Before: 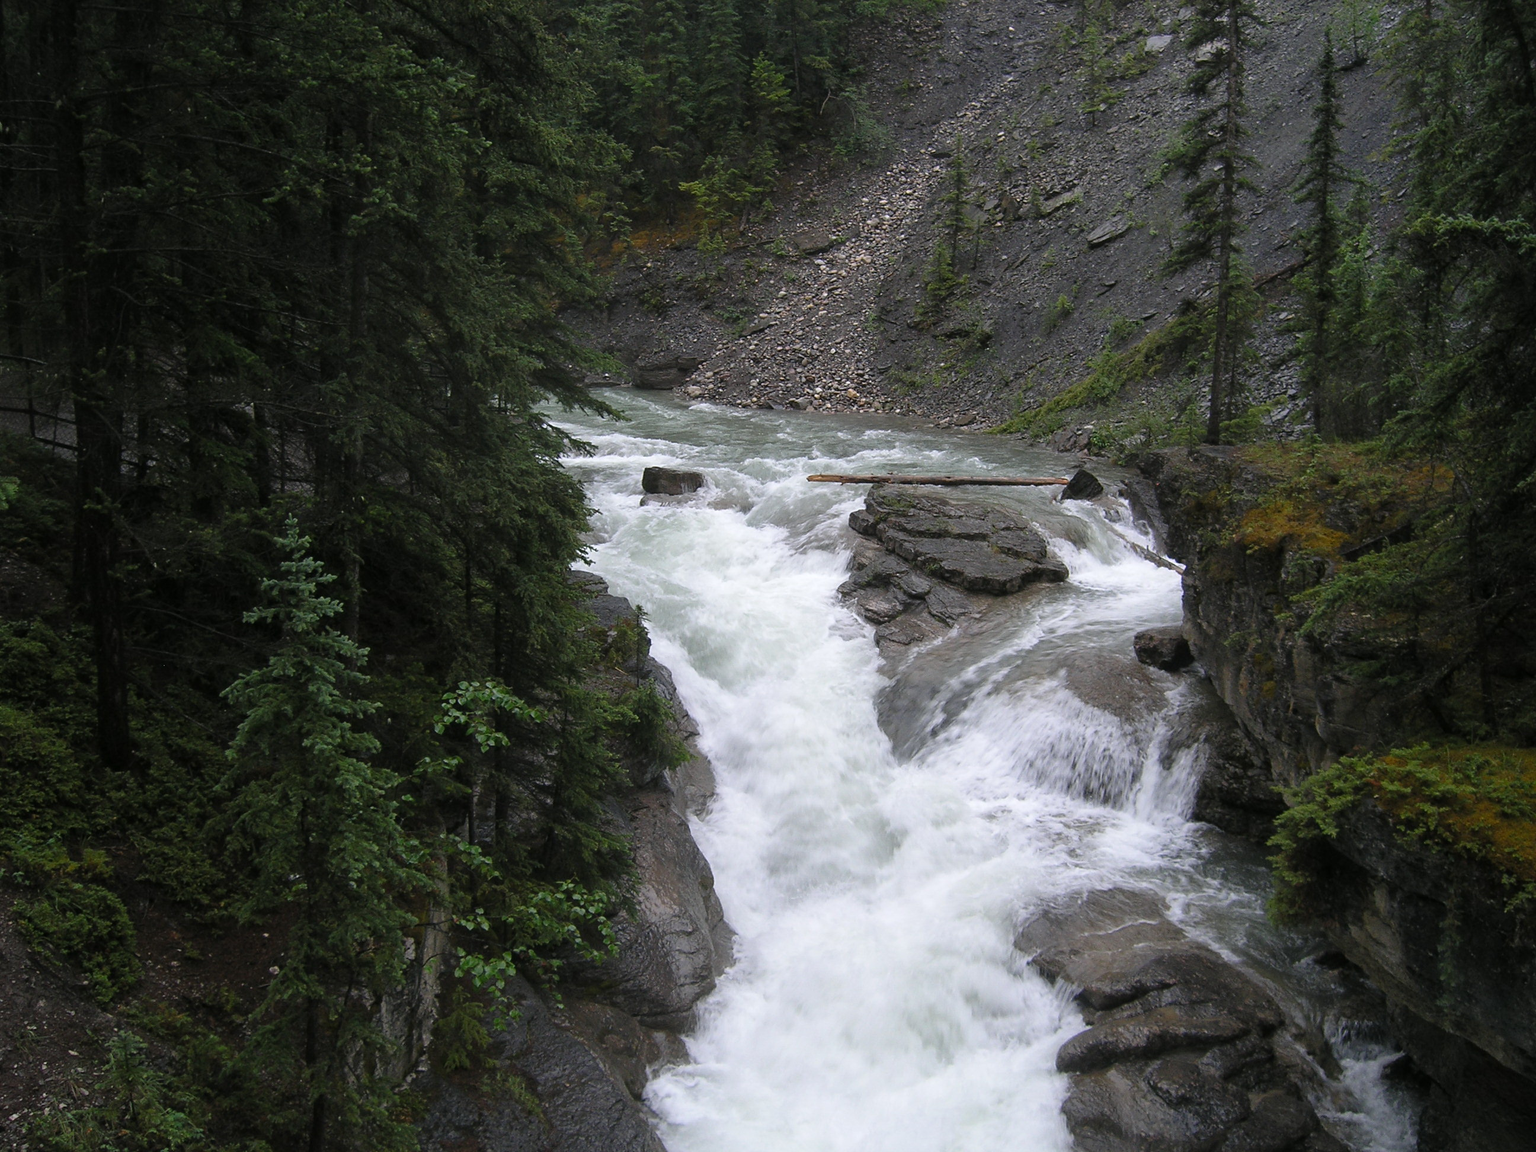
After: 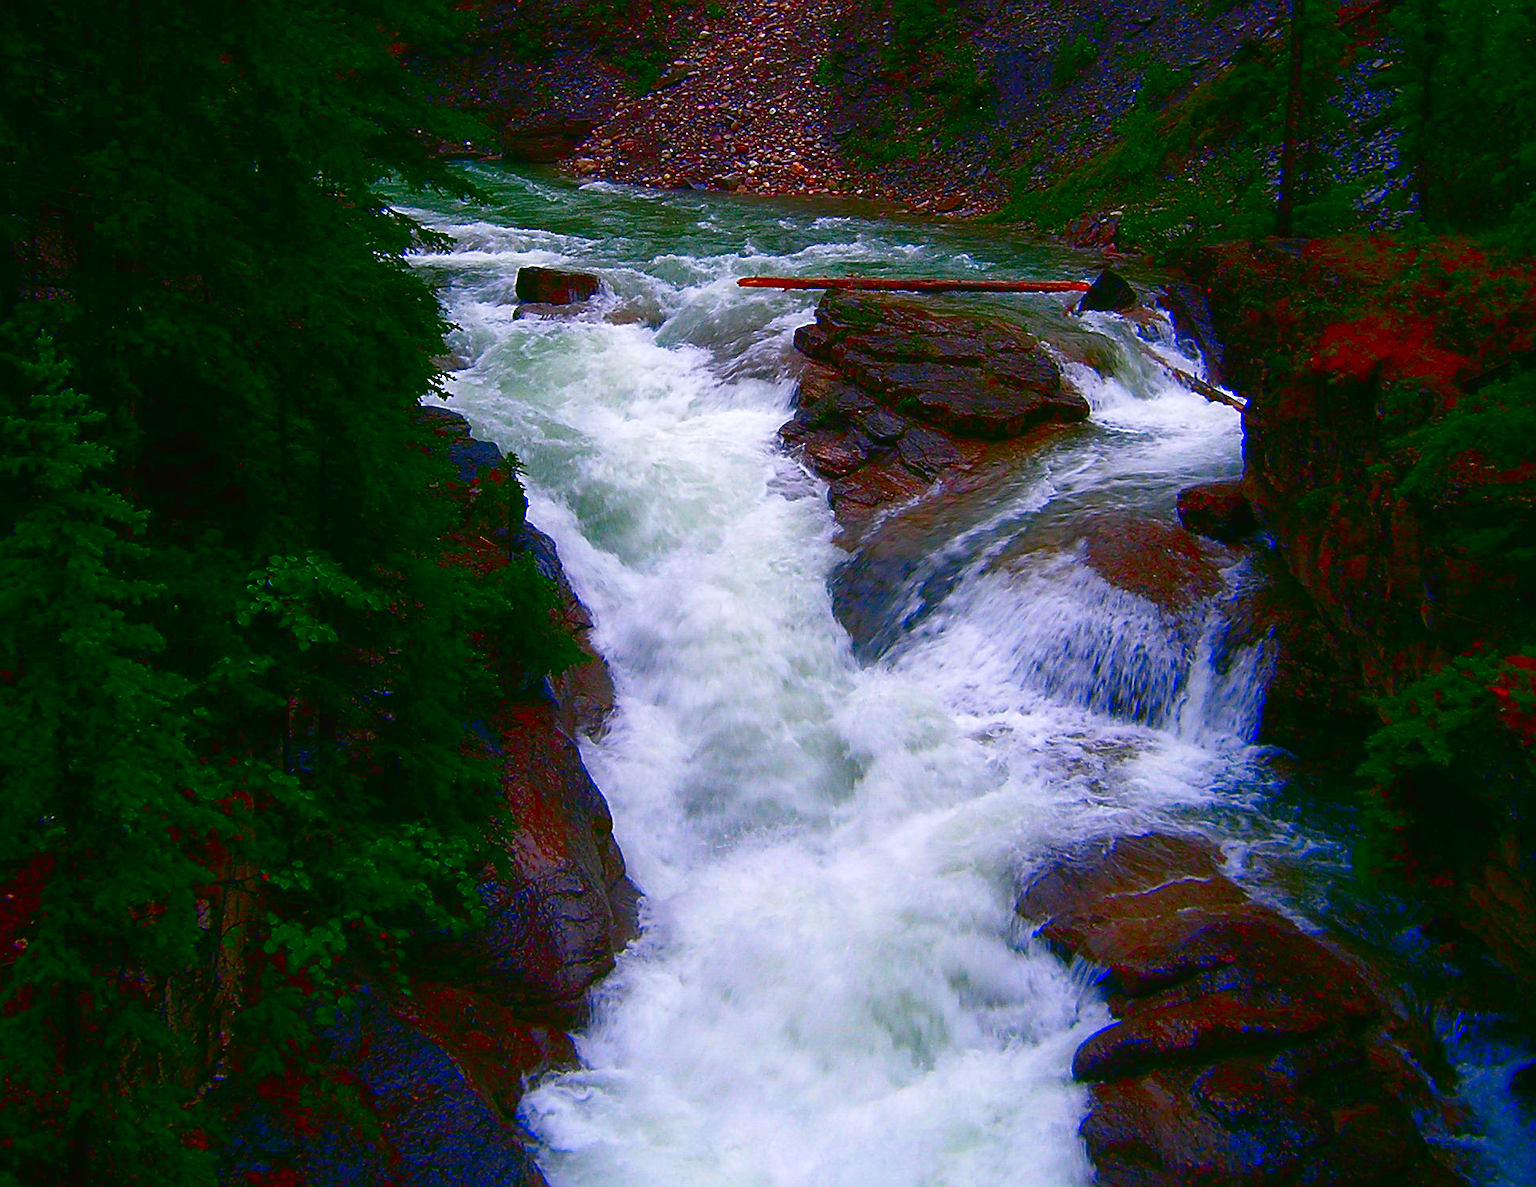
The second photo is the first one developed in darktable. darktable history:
crop: left 16.847%, top 23.328%, right 8.74%
sharpen: on, module defaults
contrast brightness saturation: brightness -0.995, saturation 0.985
exposure: compensate highlight preservation false
levels: levels [0, 0.397, 0.955]
color balance rgb: highlights gain › chroma 0.262%, highlights gain › hue 332.32°, global offset › luminance 1.503%, linear chroma grading › global chroma 13.762%, perceptual saturation grading › global saturation -0.102%, perceptual saturation grading › mid-tones 6.074%, perceptual saturation grading › shadows 72.043%, global vibrance 20%
contrast equalizer: octaves 7, y [[0.5, 0.488, 0.462, 0.461, 0.491, 0.5], [0.5 ×6], [0.5 ×6], [0 ×6], [0 ×6]]
